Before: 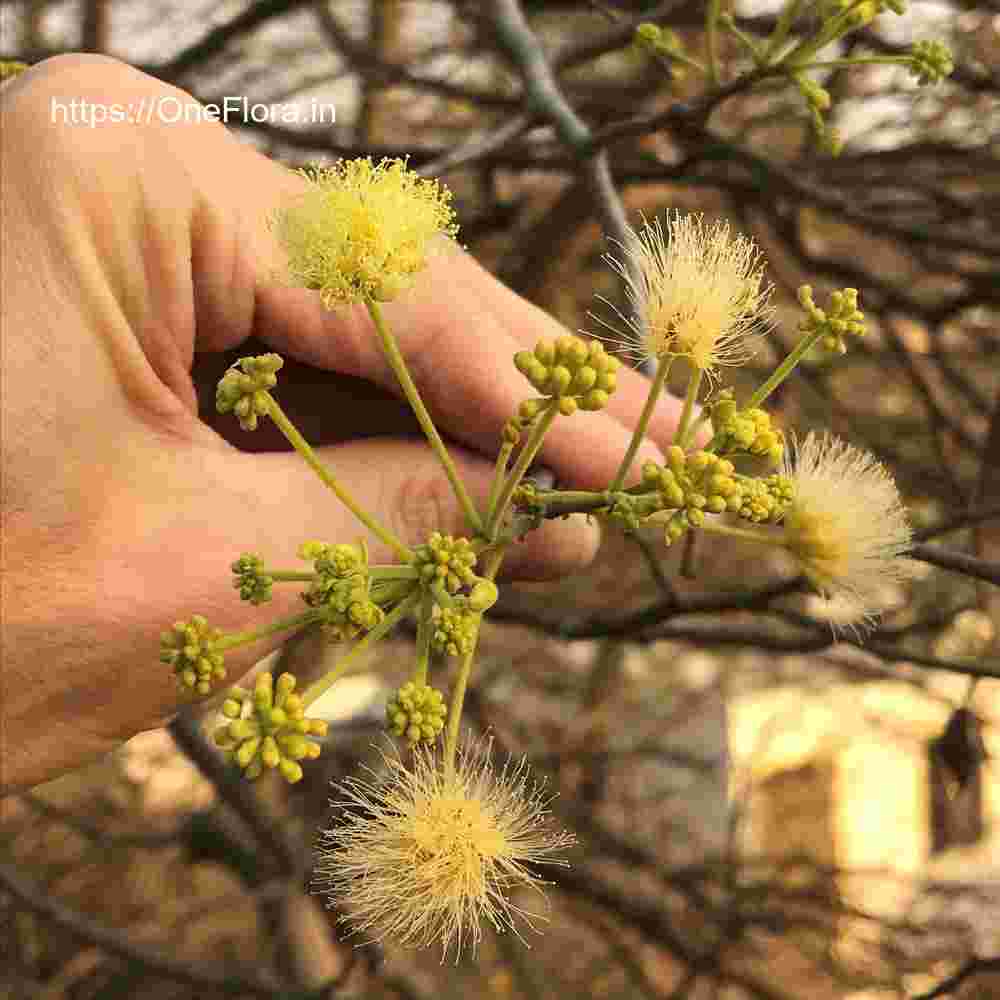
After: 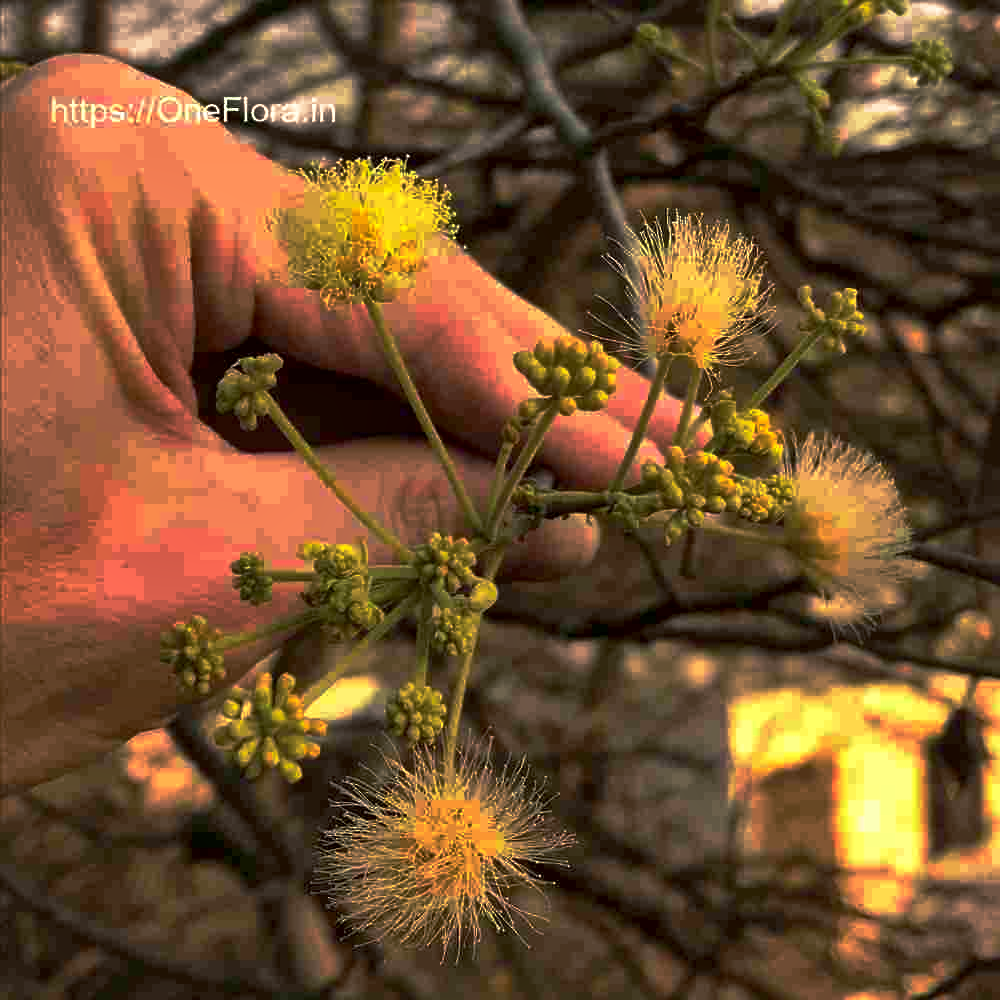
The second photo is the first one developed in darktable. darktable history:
base curve: curves: ch0 [(0, 0) (0.564, 0.291) (0.802, 0.731) (1, 1)], preserve colors none
local contrast: mode bilateral grid, contrast 20, coarseness 50, detail 143%, midtone range 0.2
